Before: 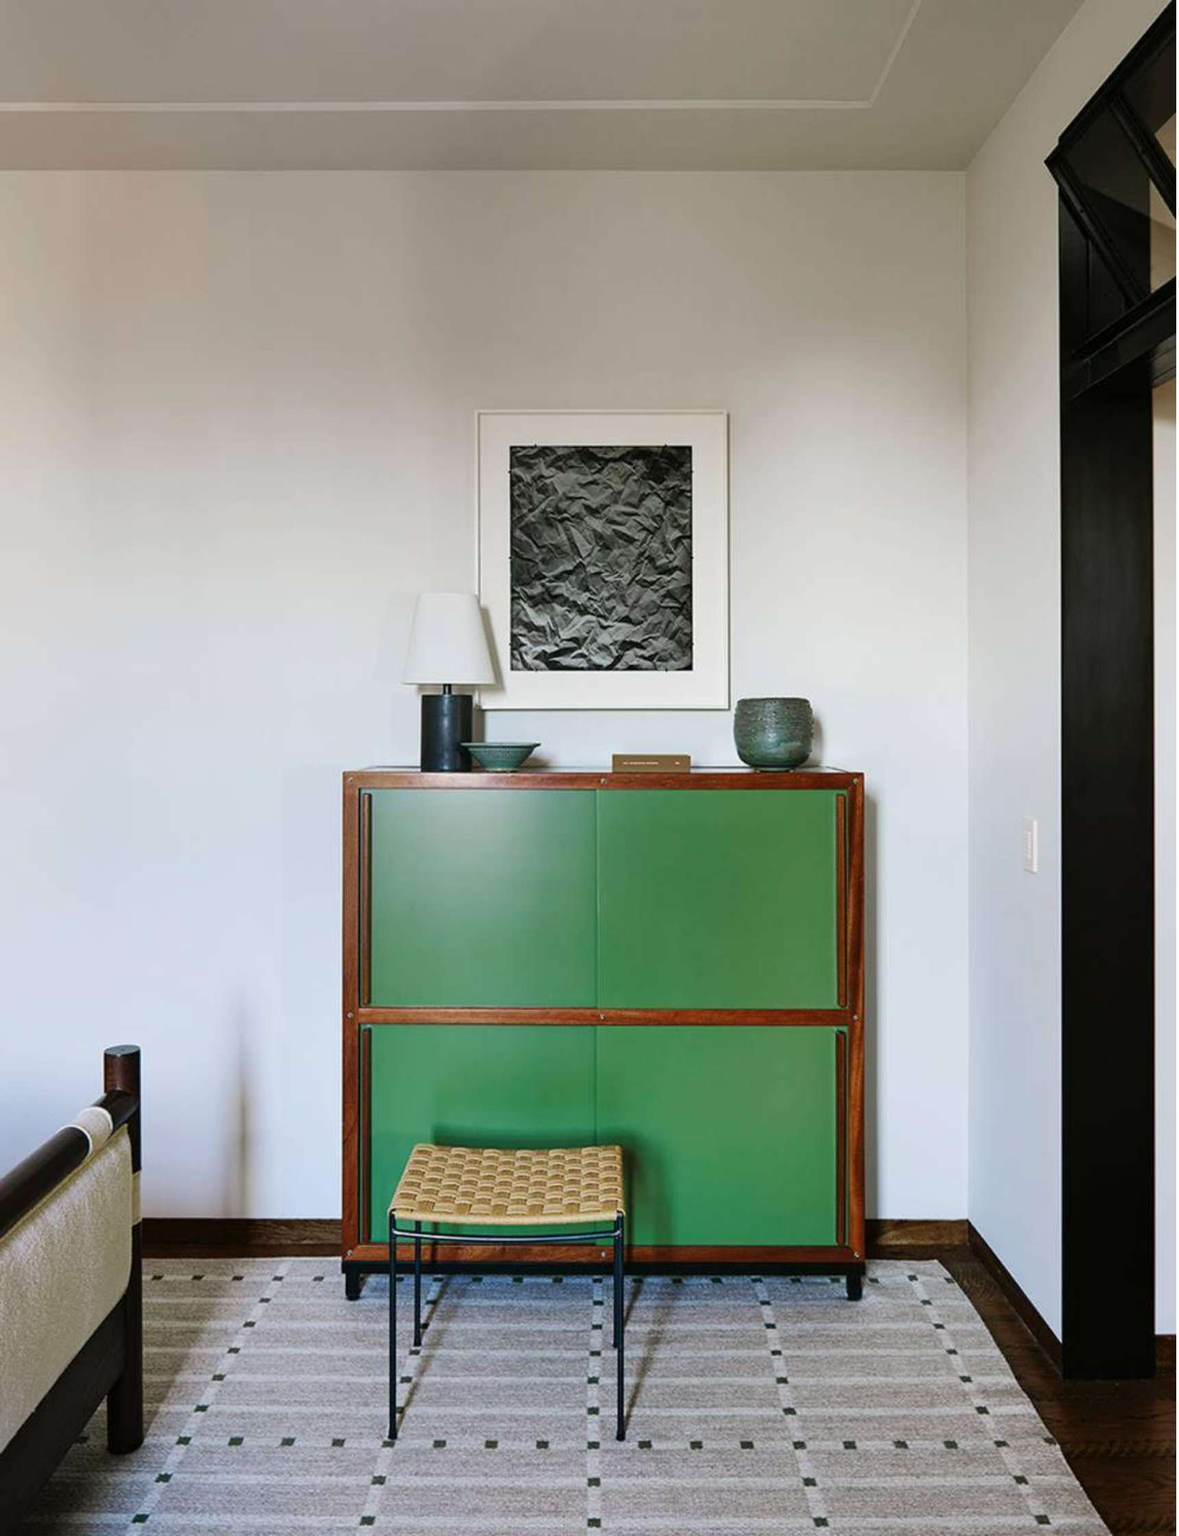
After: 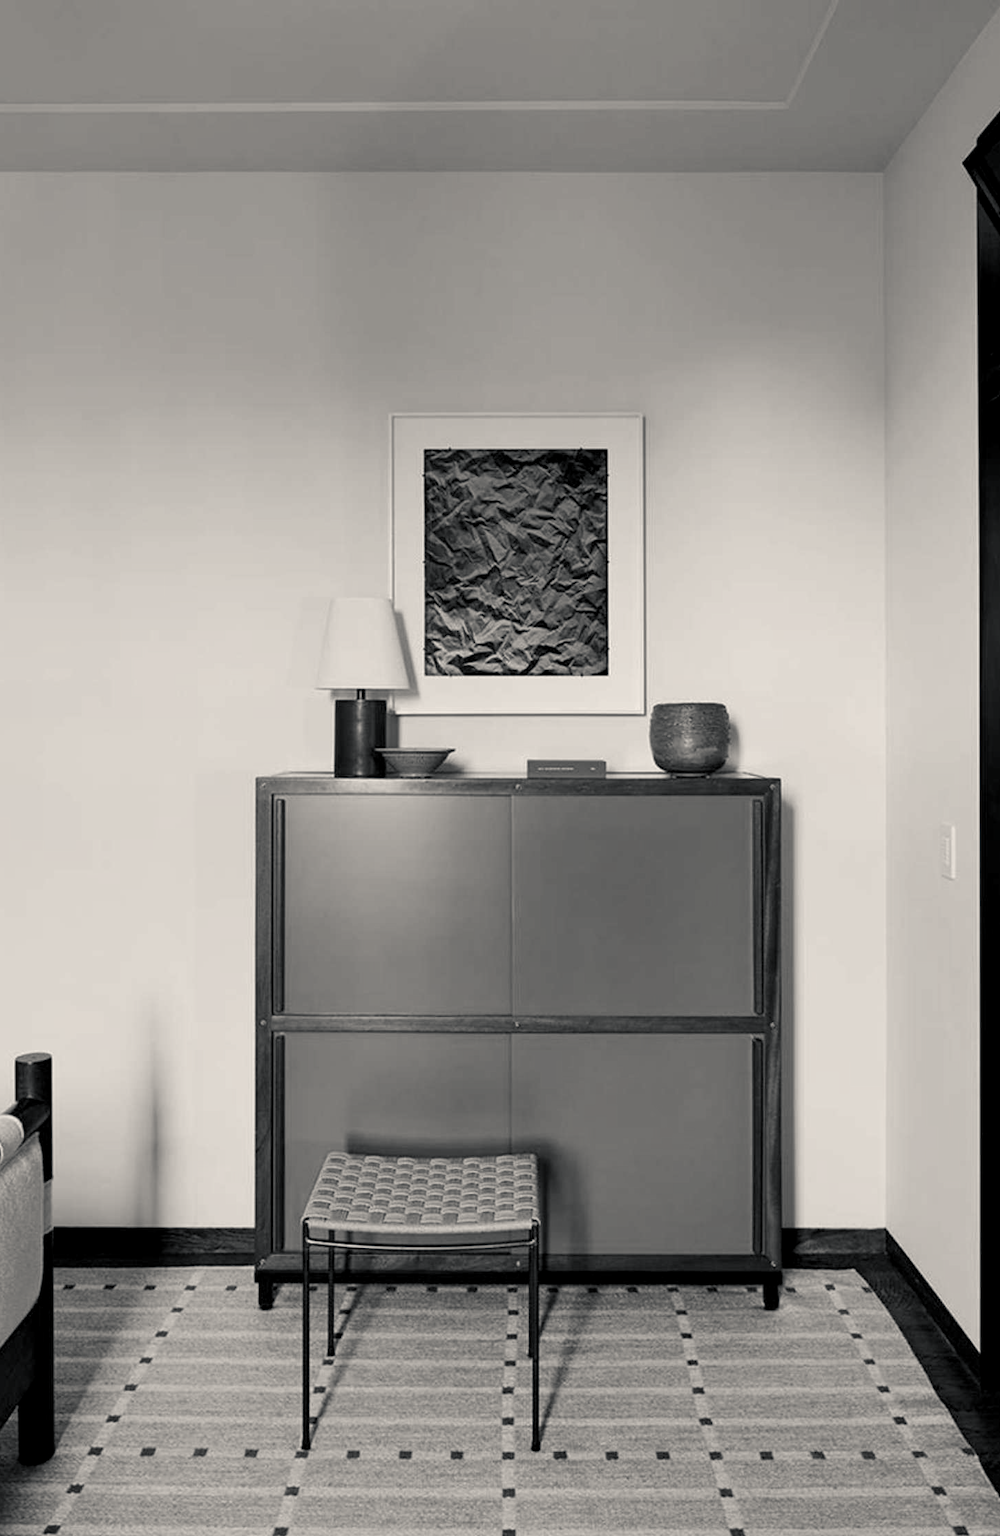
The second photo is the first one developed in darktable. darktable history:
color calibration: output gray [0.267, 0.423, 0.261, 0], illuminant same as pipeline (D50), adaptation none (bypass)
crop: left 7.598%, right 7.873%
color balance rgb: shadows lift › chroma 1%, shadows lift › hue 240.84°, highlights gain › chroma 2%, highlights gain › hue 73.2°, global offset › luminance -0.5%, perceptual saturation grading › global saturation 20%, perceptual saturation grading › highlights -25%, perceptual saturation grading › shadows 50%, global vibrance 15%
